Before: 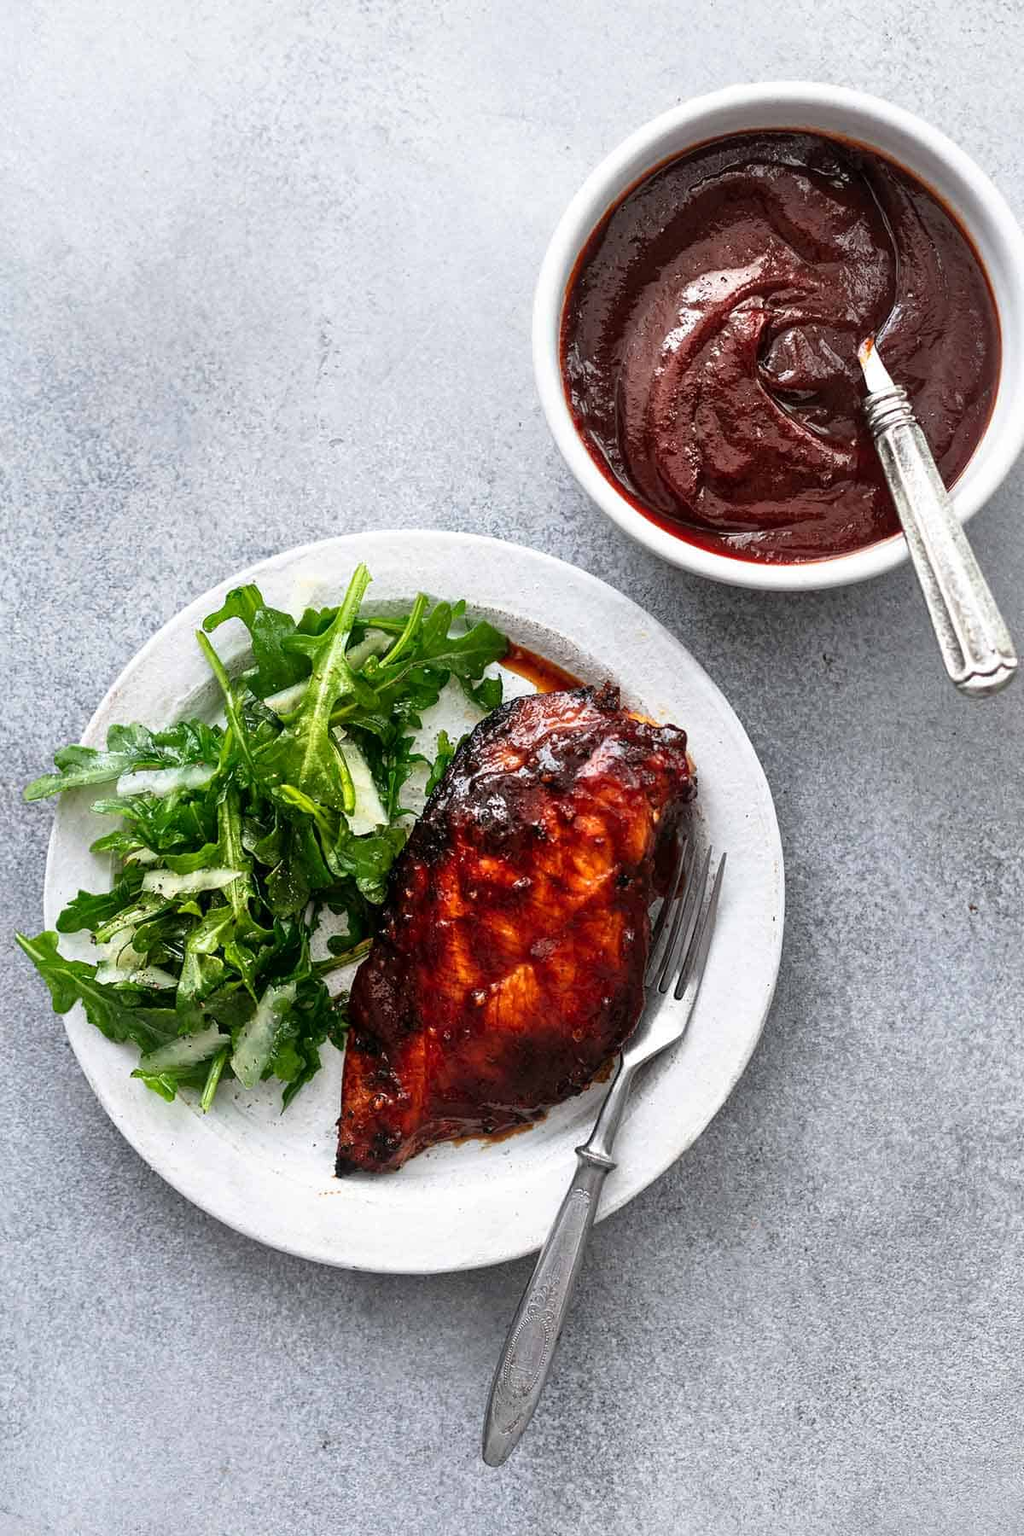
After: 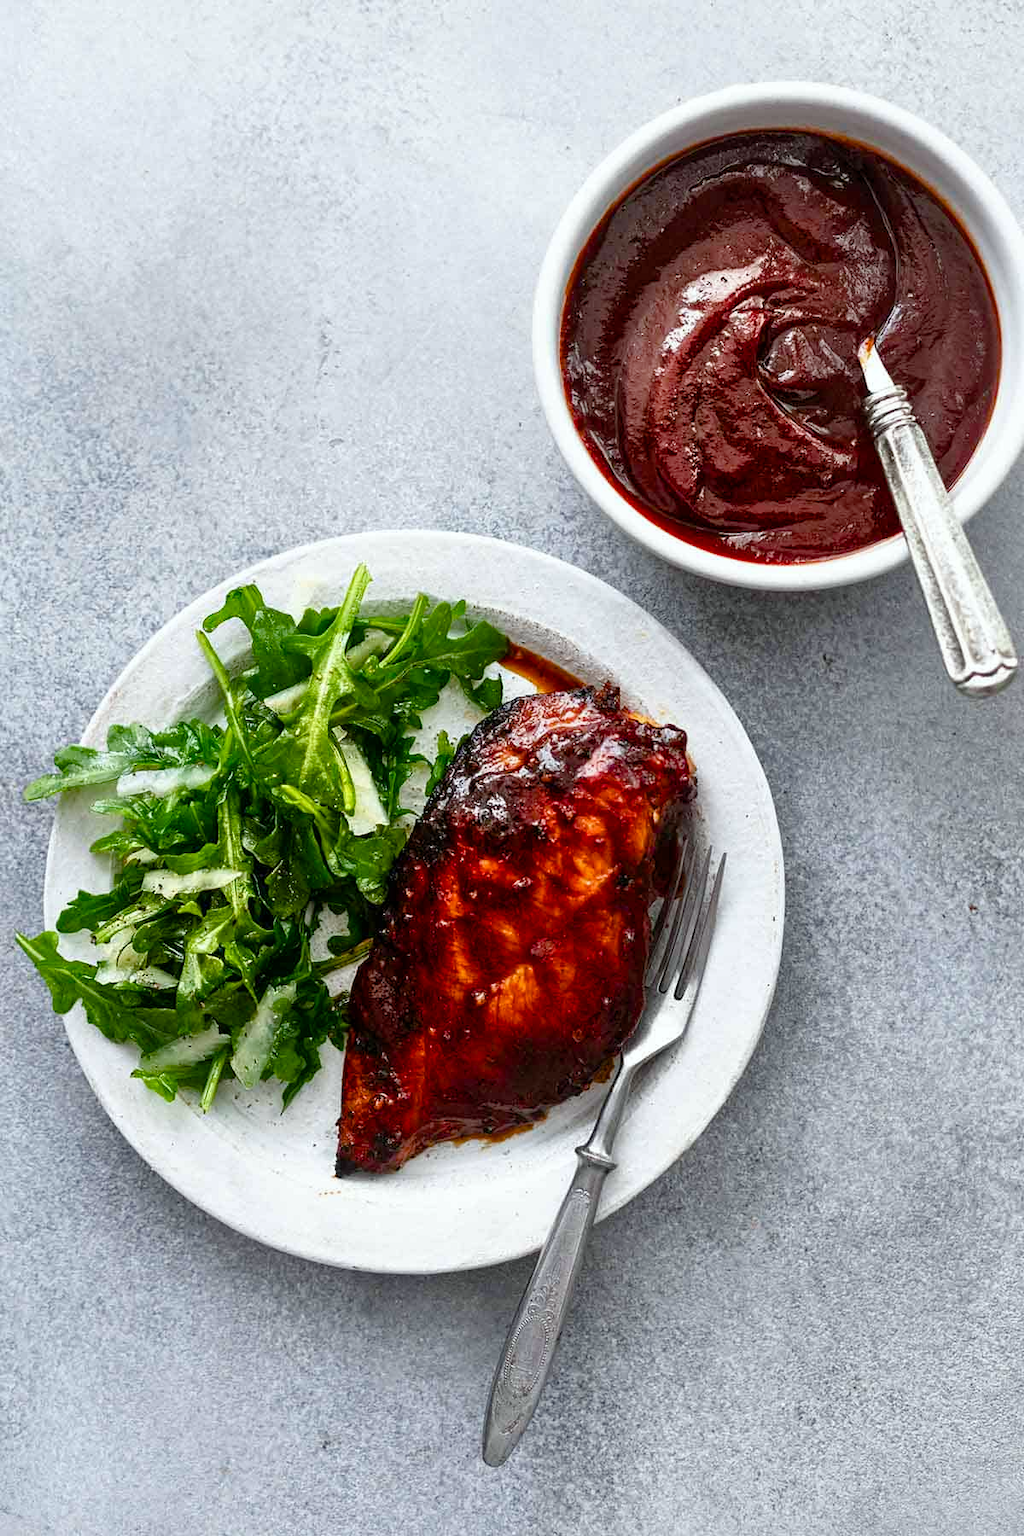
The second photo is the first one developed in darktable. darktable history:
color balance rgb: perceptual saturation grading › global saturation 20%, perceptual saturation grading › highlights -25%, perceptual saturation grading › shadows 50%
white balance: red 0.978, blue 0.999
